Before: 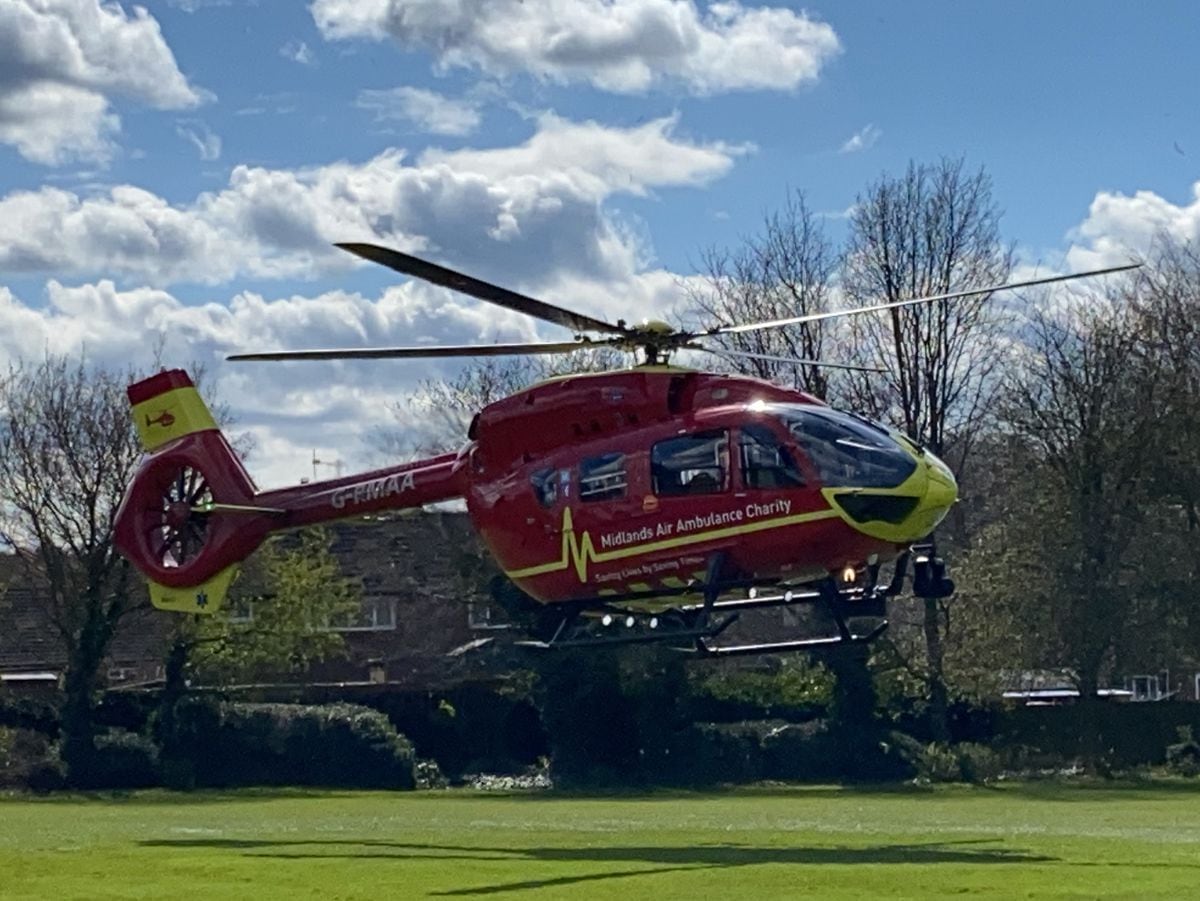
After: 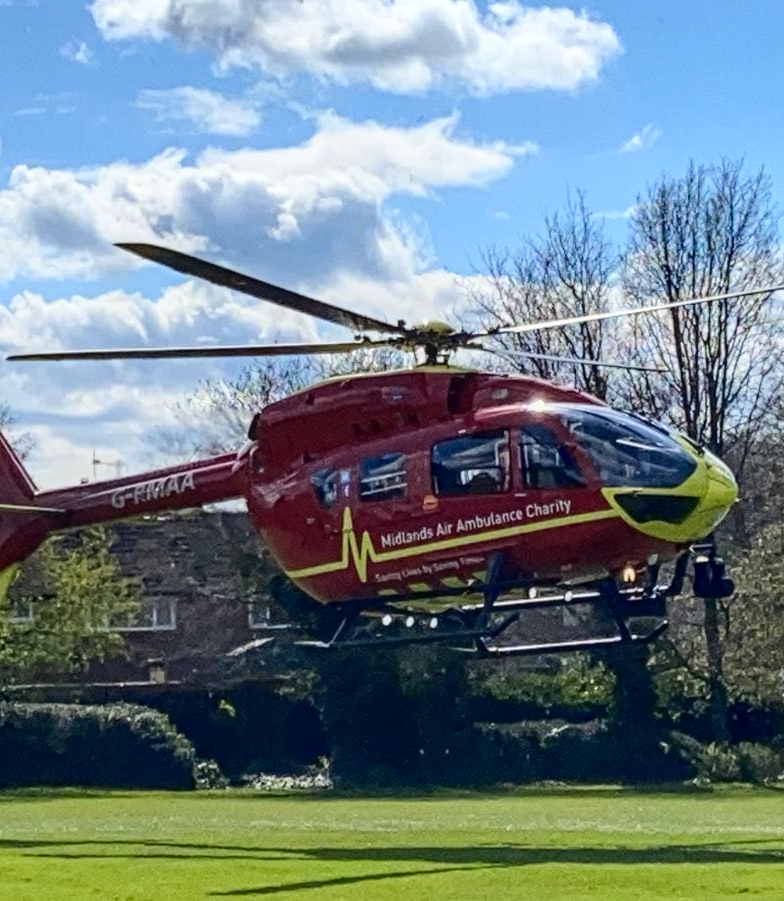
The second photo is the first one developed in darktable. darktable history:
local contrast: on, module defaults
color zones: curves: ch0 [(0.068, 0.464) (0.25, 0.5) (0.48, 0.508) (0.75, 0.536) (0.886, 0.476) (0.967, 0.456)]; ch1 [(0.066, 0.456) (0.25, 0.5) (0.616, 0.508) (0.746, 0.56) (0.934, 0.444)]
tone curve: curves: ch0 [(0, 0.012) (0.093, 0.11) (0.345, 0.425) (0.457, 0.562) (0.628, 0.738) (0.839, 0.909) (0.998, 0.978)]; ch1 [(0, 0) (0.437, 0.408) (0.472, 0.47) (0.502, 0.497) (0.527, 0.523) (0.568, 0.577) (0.62, 0.66) (0.669, 0.748) (0.859, 0.899) (1, 1)]; ch2 [(0, 0) (0.33, 0.301) (0.421, 0.443) (0.473, 0.498) (0.509, 0.502) (0.535, 0.545) (0.549, 0.576) (0.644, 0.703) (1, 1)], color space Lab, linked channels, preserve colors none
crop and rotate: left 18.393%, right 16.267%
